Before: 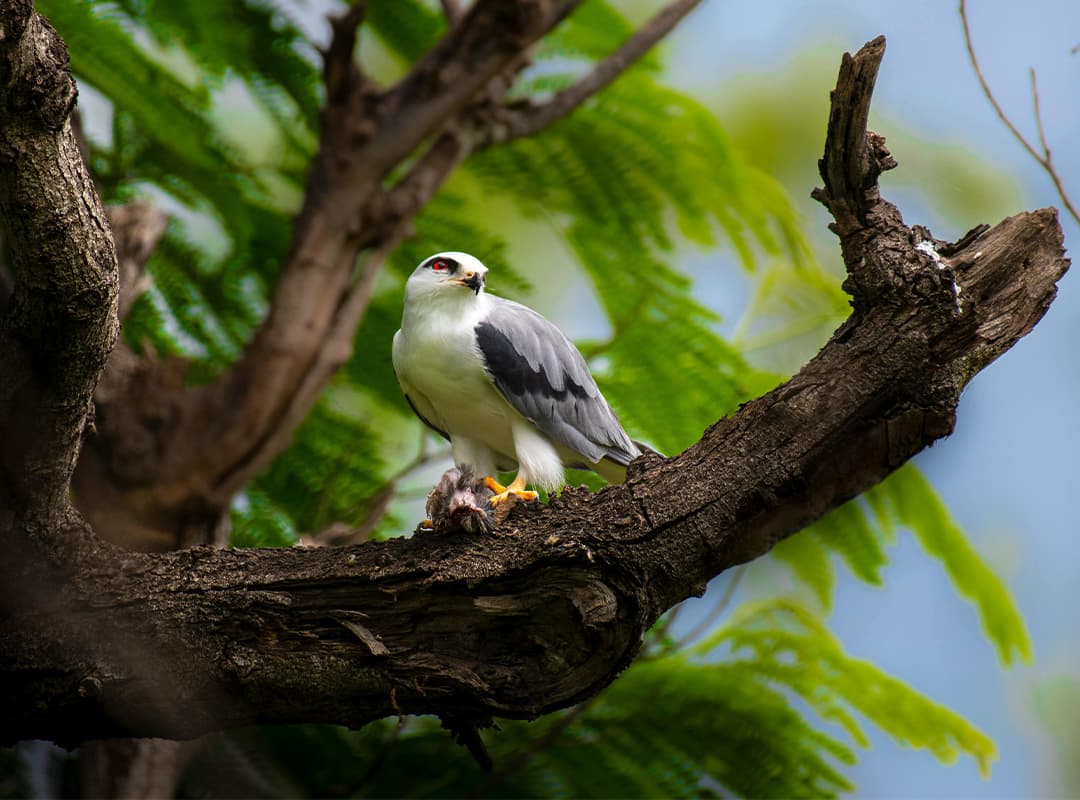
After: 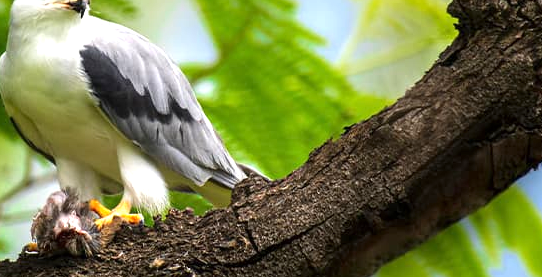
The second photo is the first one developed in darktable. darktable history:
exposure: exposure 0.781 EV, compensate highlight preservation false
crop: left 36.607%, top 34.735%, right 13.146%, bottom 30.611%
